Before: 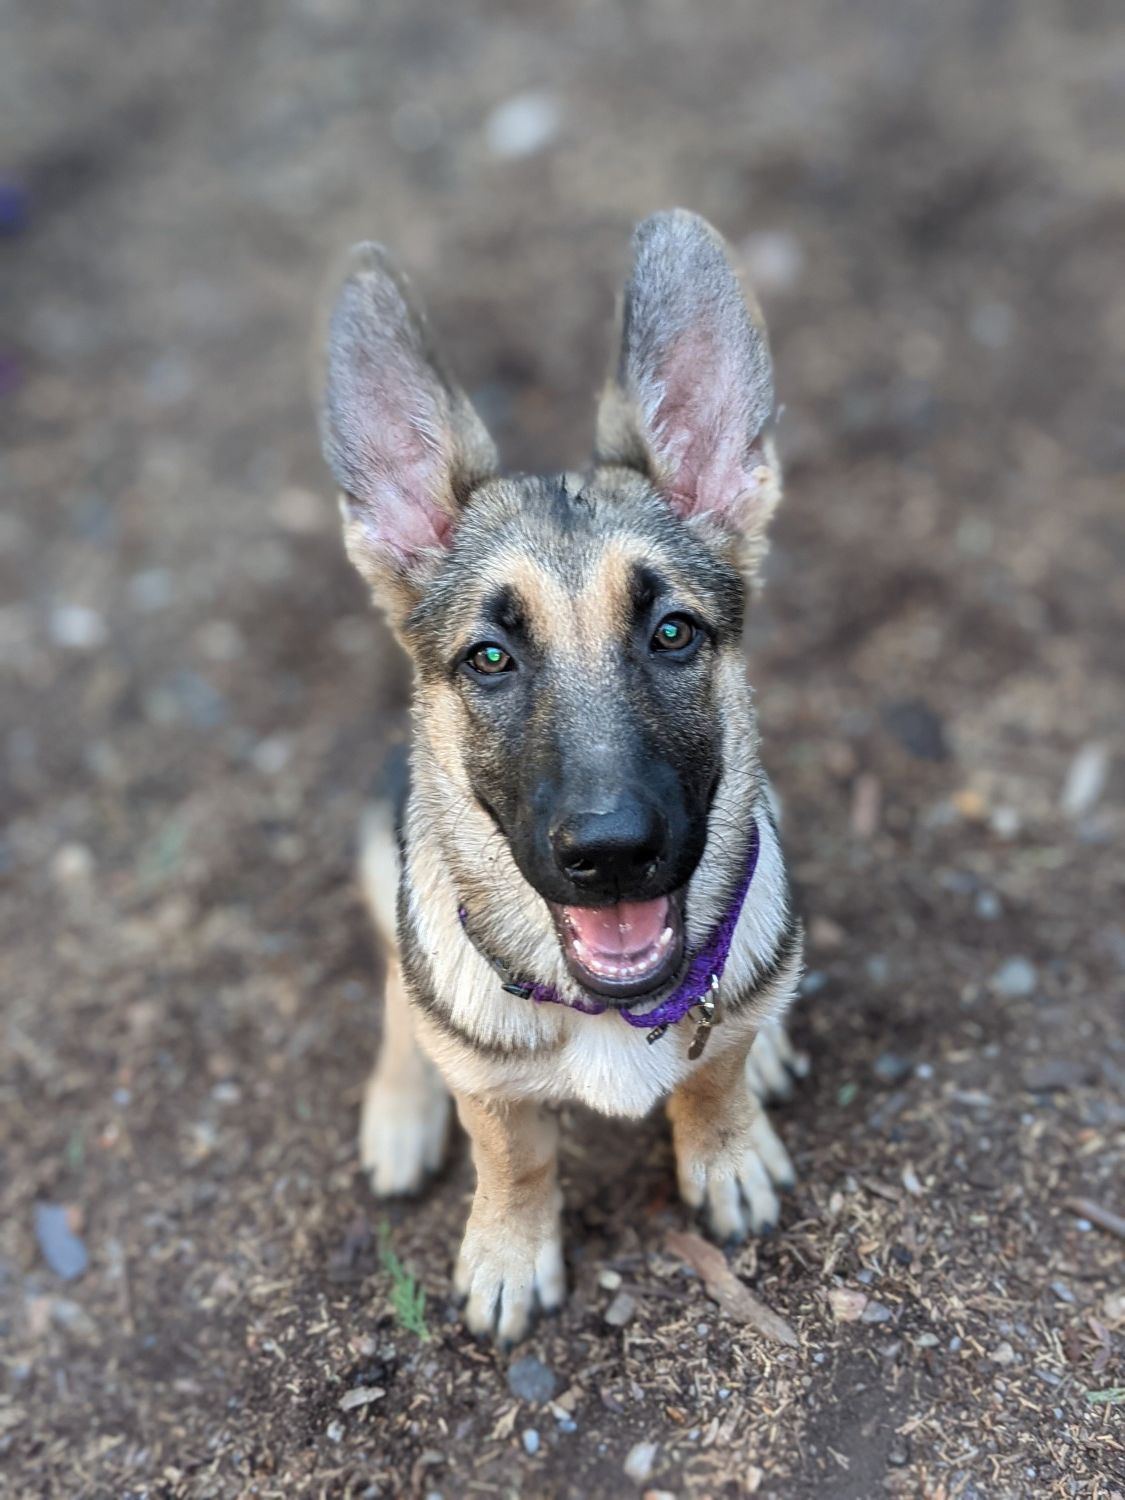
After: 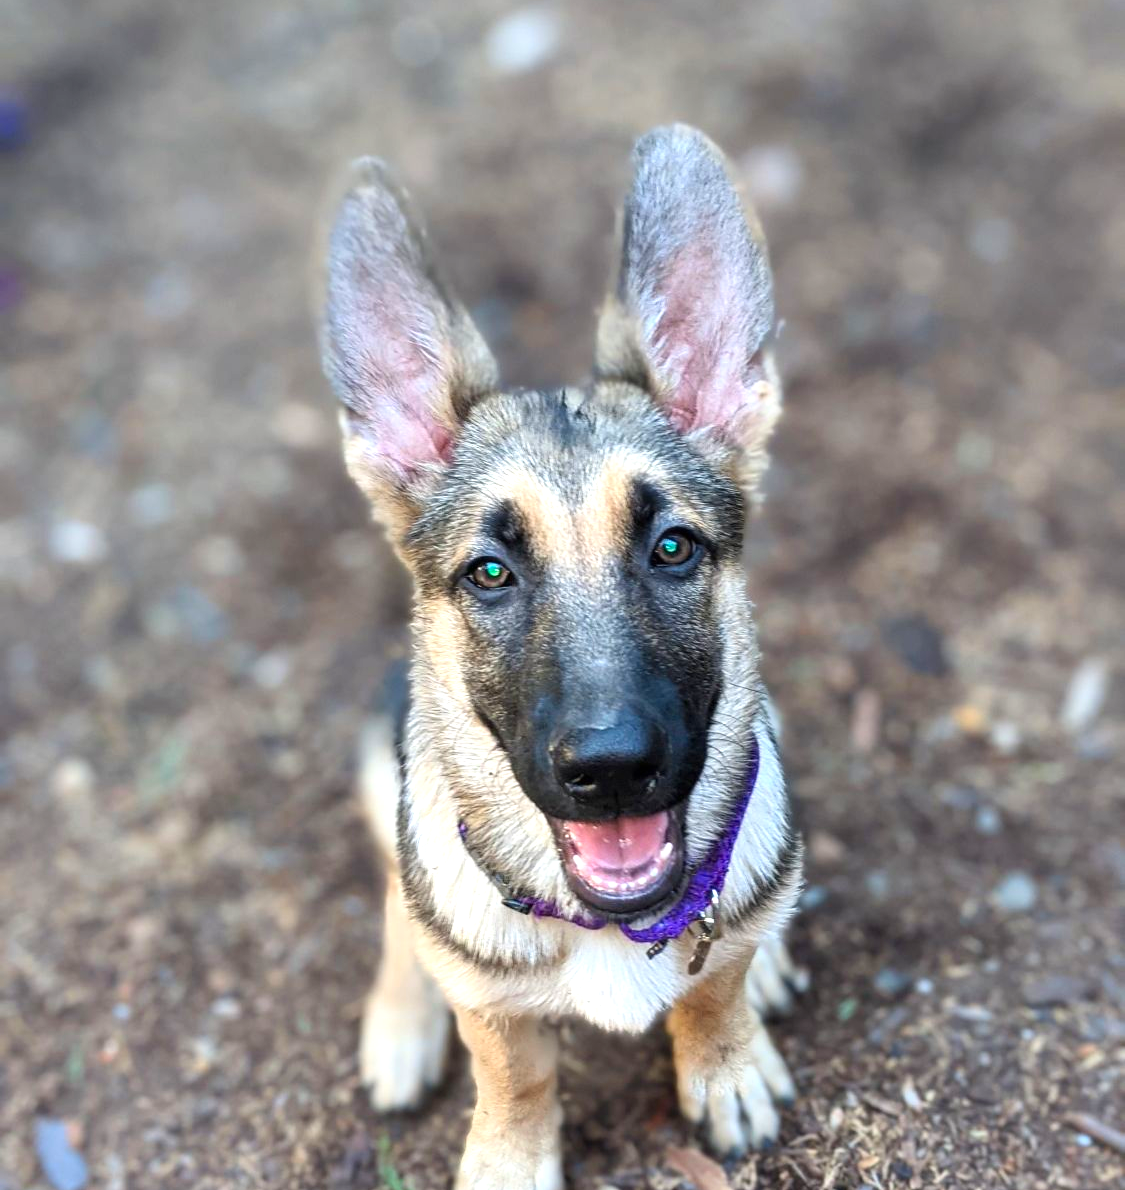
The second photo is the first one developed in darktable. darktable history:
exposure: black level correction 0, exposure 0.5 EV, compensate highlight preservation false
crop and rotate: top 5.667%, bottom 14.937%
contrast brightness saturation: contrast 0.09, saturation 0.28
